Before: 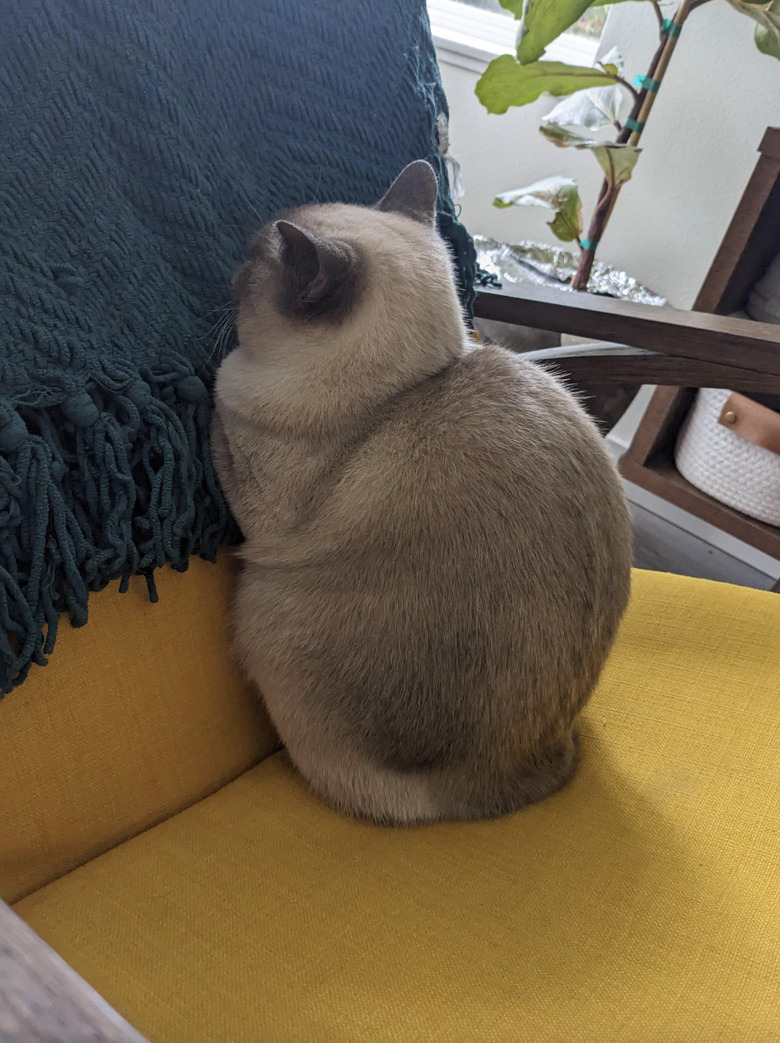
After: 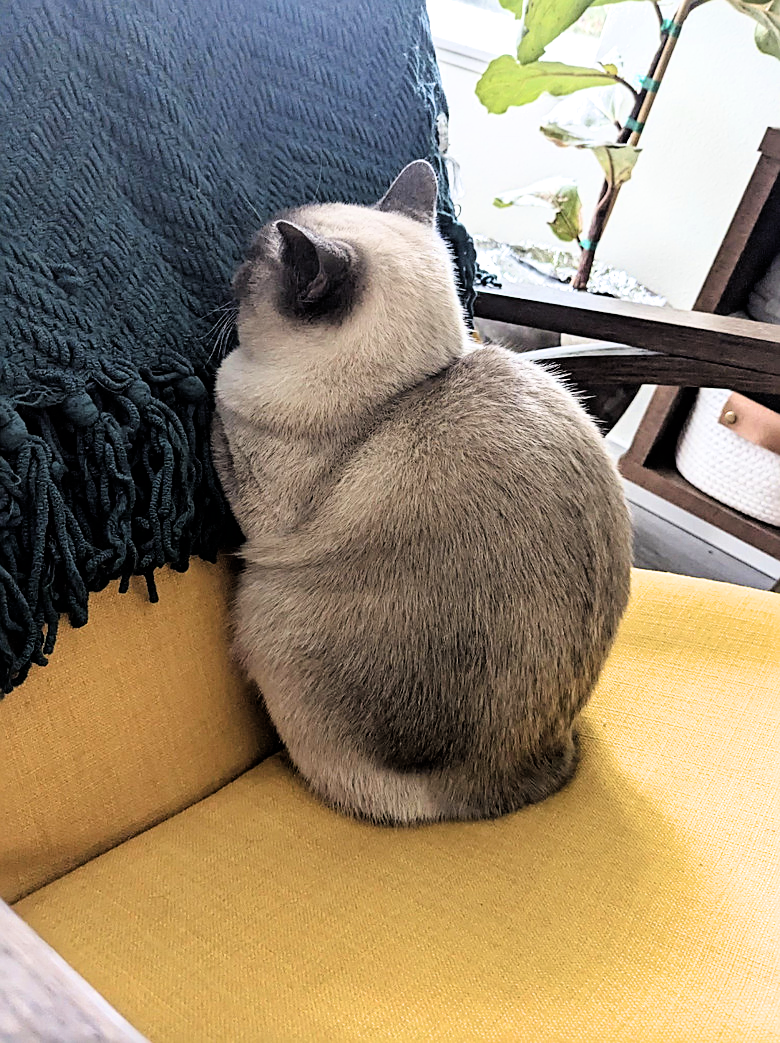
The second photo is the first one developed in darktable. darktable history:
exposure: black level correction 0, exposure 1.1 EV, compensate exposure bias true, compensate highlight preservation false
sharpen: on, module defaults
filmic rgb: black relative exposure -4 EV, white relative exposure 3 EV, hardness 3.02, contrast 1.5
